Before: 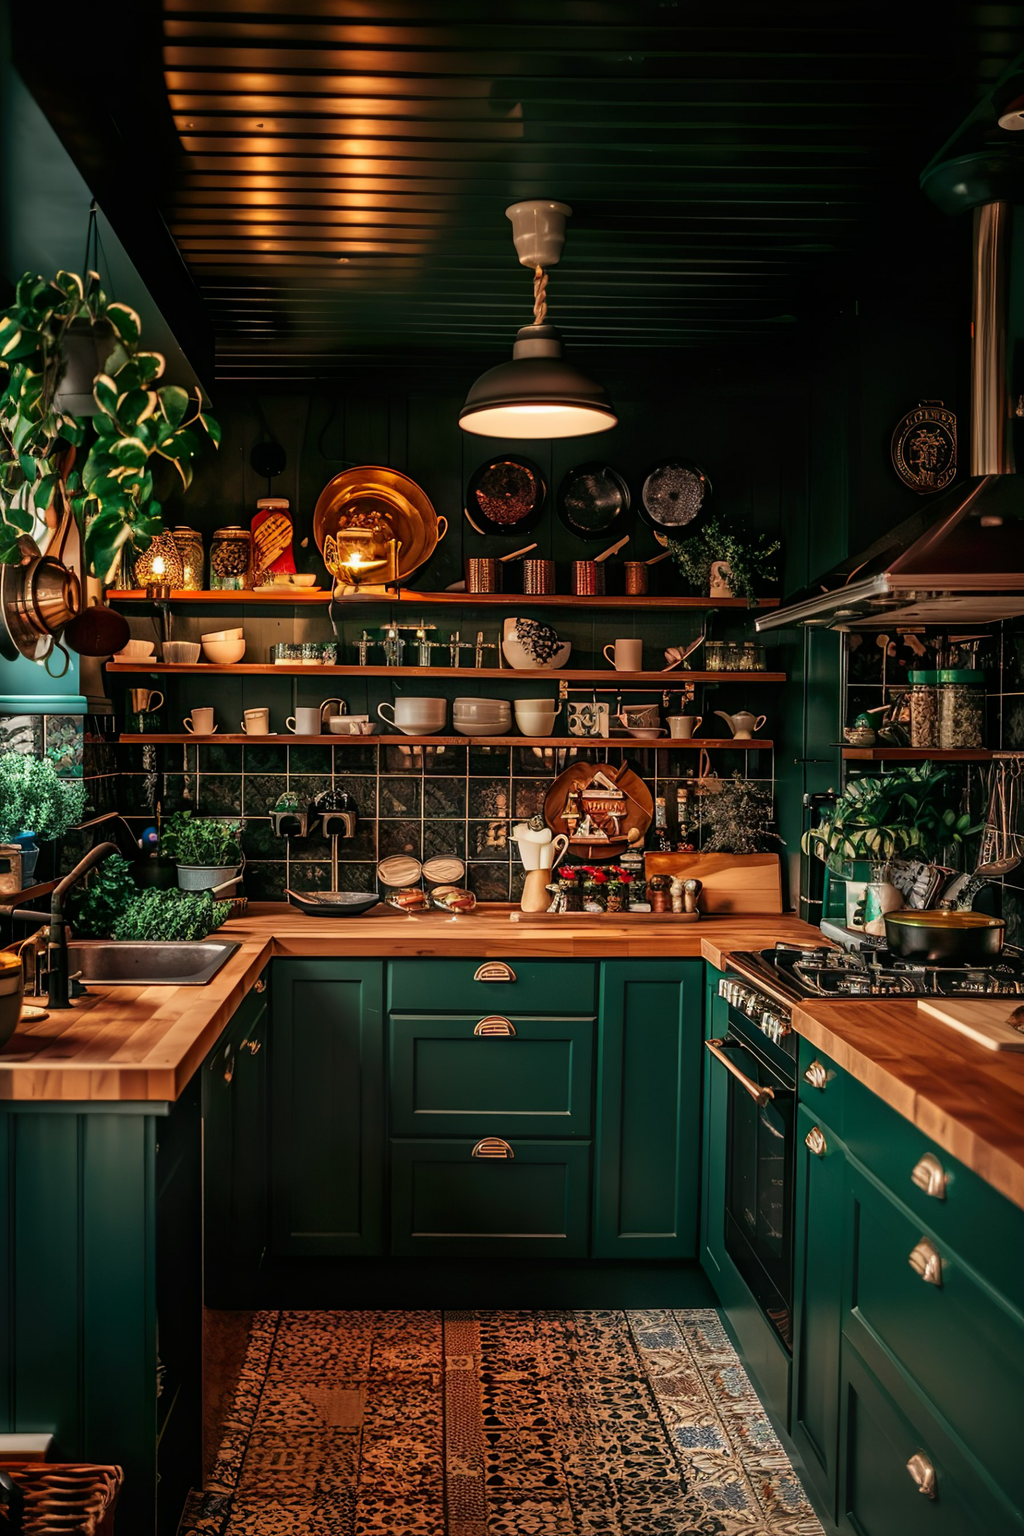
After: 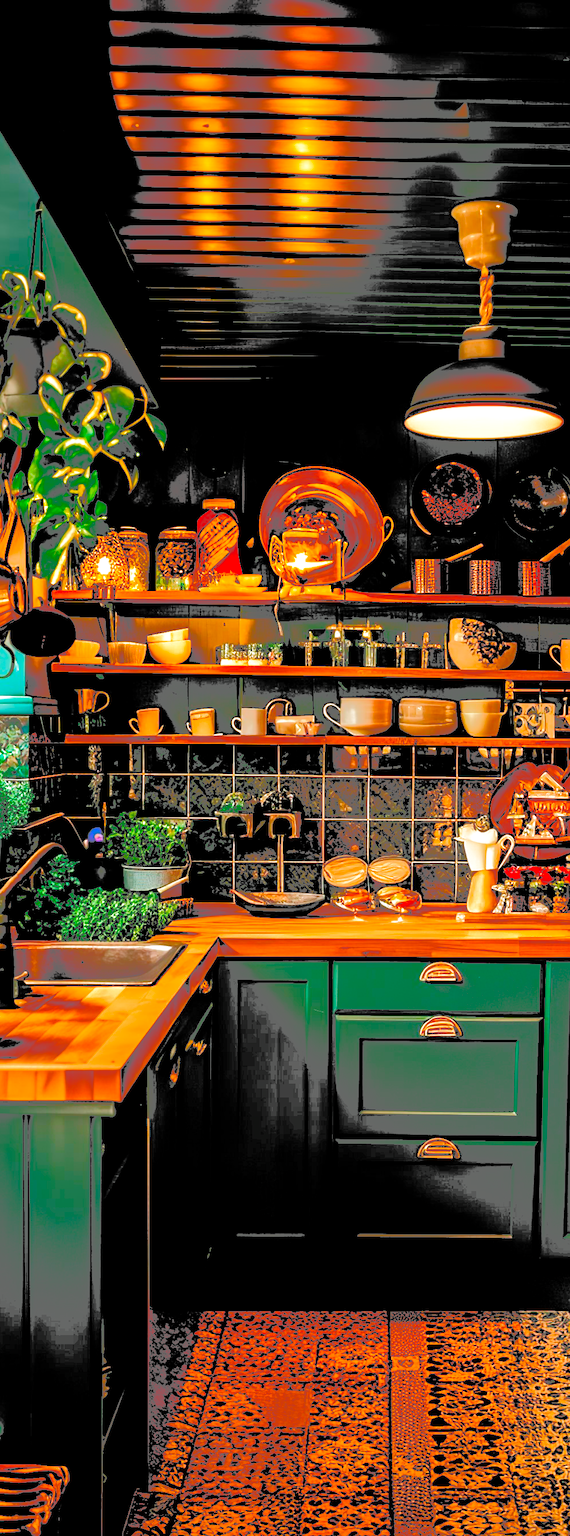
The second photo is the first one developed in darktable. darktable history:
color correction: highlights b* -0.023
filmic rgb: black relative exposure -5.6 EV, white relative exposure 2.52 EV, threshold 3.04 EV, target black luminance 0%, hardness 4.54, latitude 67.06%, contrast 1.46, shadows ↔ highlights balance -4.18%, add noise in highlights 0.001, preserve chrominance no, color science v3 (2019), use custom middle-gray values true, contrast in highlights soft, enable highlight reconstruction true
tone curve: curves: ch0 [(0, 0) (0.003, 0.437) (0.011, 0.438) (0.025, 0.441) (0.044, 0.441) (0.069, 0.441) (0.1, 0.444) (0.136, 0.447) (0.177, 0.452) (0.224, 0.457) (0.277, 0.466) (0.335, 0.485) (0.399, 0.514) (0.468, 0.558) (0.543, 0.616) (0.623, 0.686) (0.709, 0.76) (0.801, 0.803) (0.898, 0.825) (1, 1)], color space Lab, independent channels, preserve colors none
crop: left 5.344%, right 38.926%
exposure: exposure 0.336 EV, compensate exposure bias true, compensate highlight preservation false
sharpen: amount 0.211
color balance rgb: power › hue 73.56°, linear chroma grading › global chroma 8.779%, perceptual saturation grading › global saturation 35.104%, perceptual saturation grading › highlights -24.967%, perceptual saturation grading › shadows 24.035%, perceptual brilliance grading › mid-tones 10.821%, perceptual brilliance grading › shadows 15.083%, global vibrance 20%
